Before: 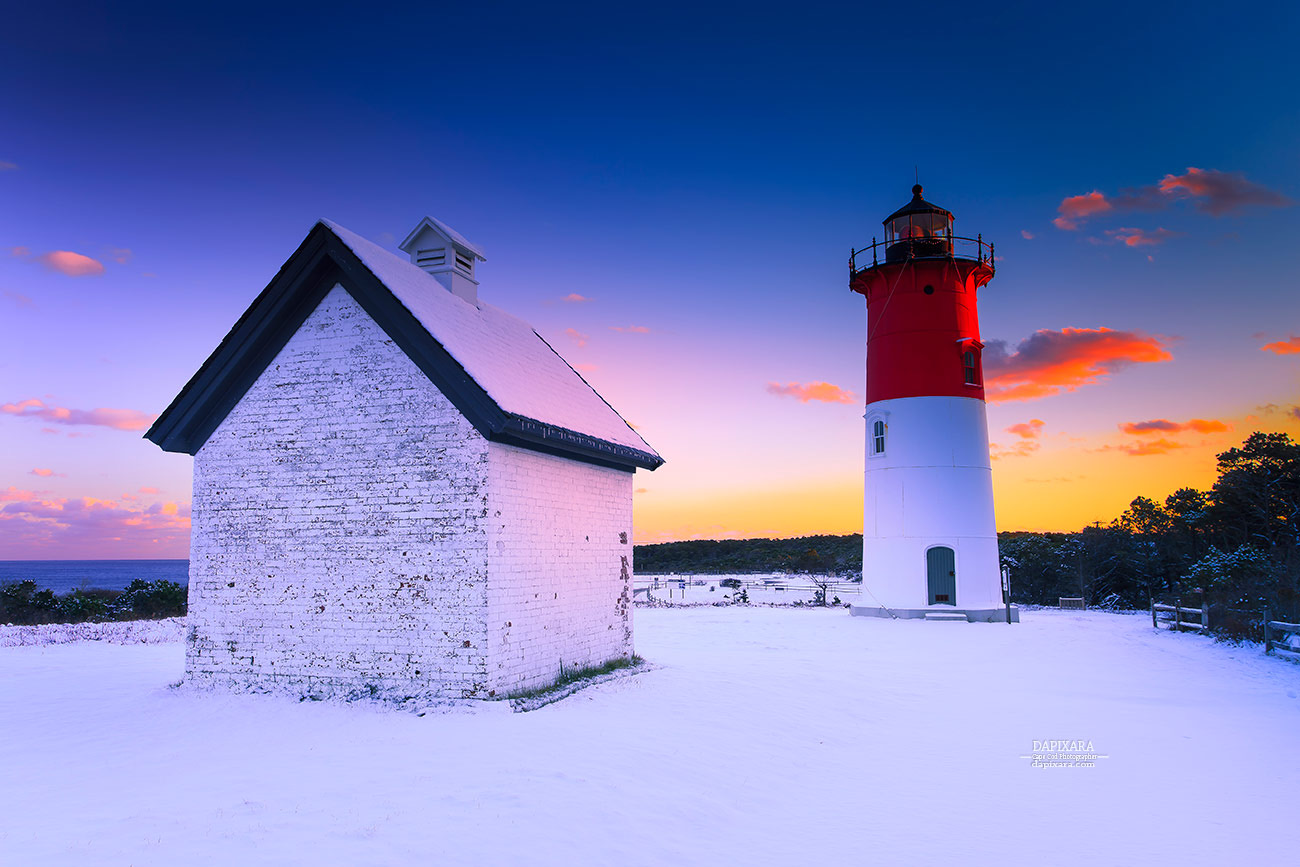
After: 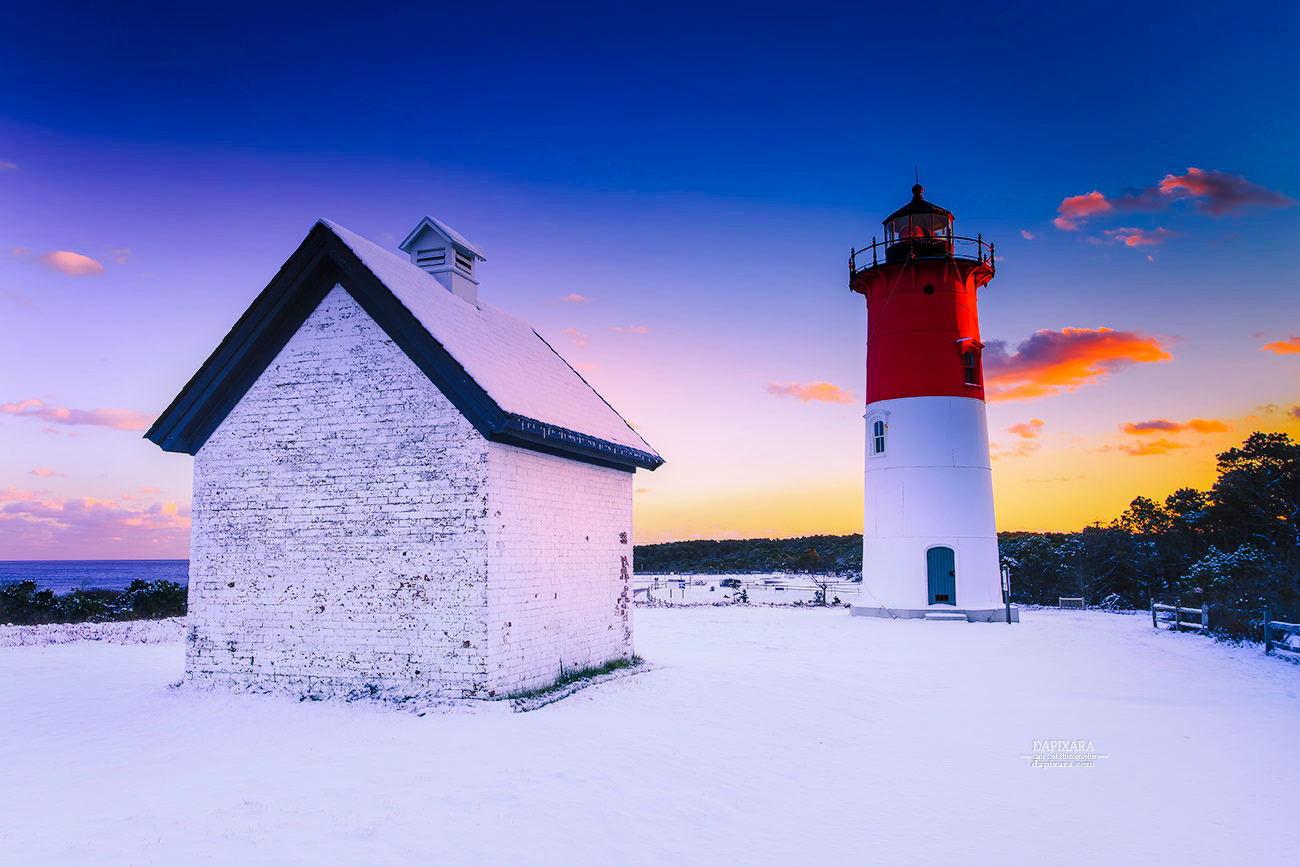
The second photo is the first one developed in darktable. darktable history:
local contrast: on, module defaults
tone curve: curves: ch0 [(0, 0.01) (0.097, 0.07) (0.204, 0.173) (0.447, 0.517) (0.539, 0.624) (0.733, 0.791) (0.879, 0.898) (1, 0.98)]; ch1 [(0, 0) (0.393, 0.415) (0.447, 0.448) (0.485, 0.494) (0.523, 0.509) (0.545, 0.544) (0.574, 0.578) (0.648, 0.674) (1, 1)]; ch2 [(0, 0) (0.369, 0.388) (0.449, 0.431) (0.499, 0.5) (0.521, 0.517) (0.53, 0.54) (0.564, 0.569) (0.674, 0.735) (1, 1)], preserve colors none
